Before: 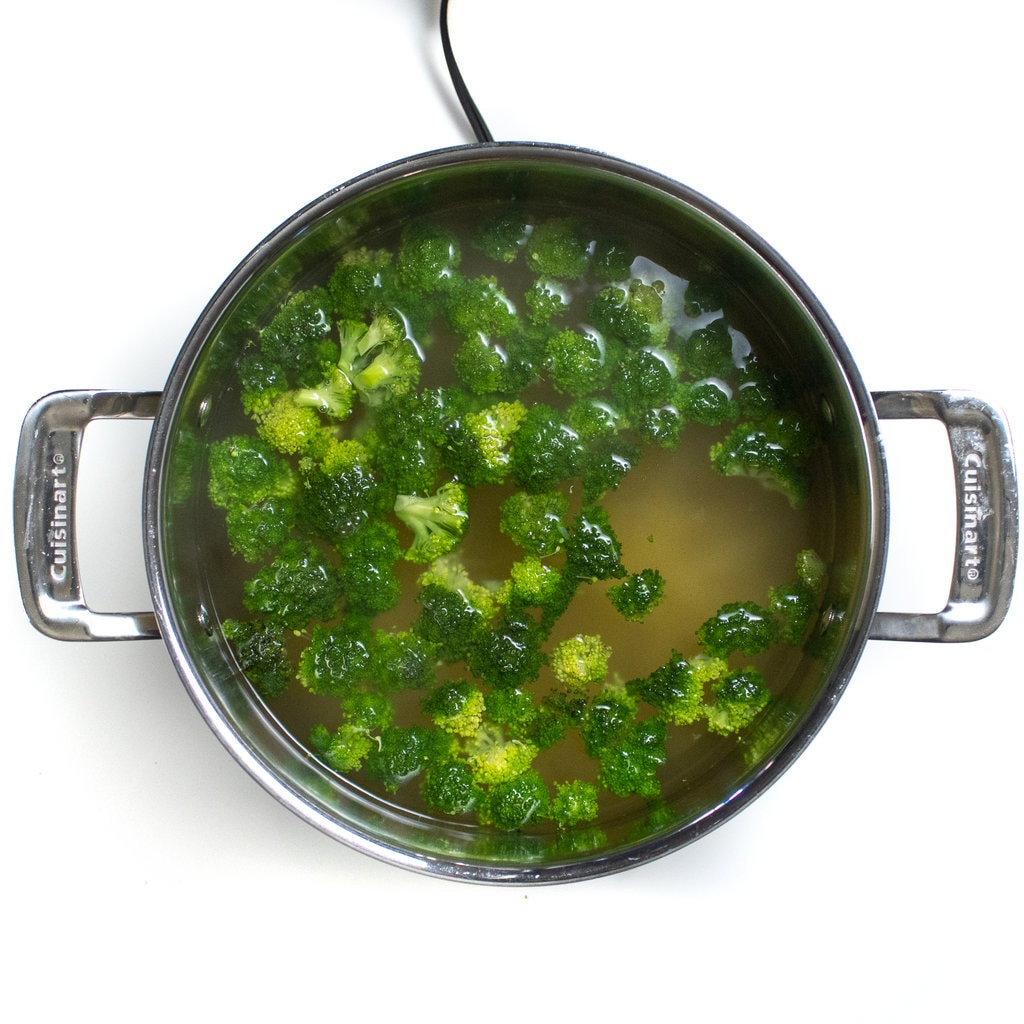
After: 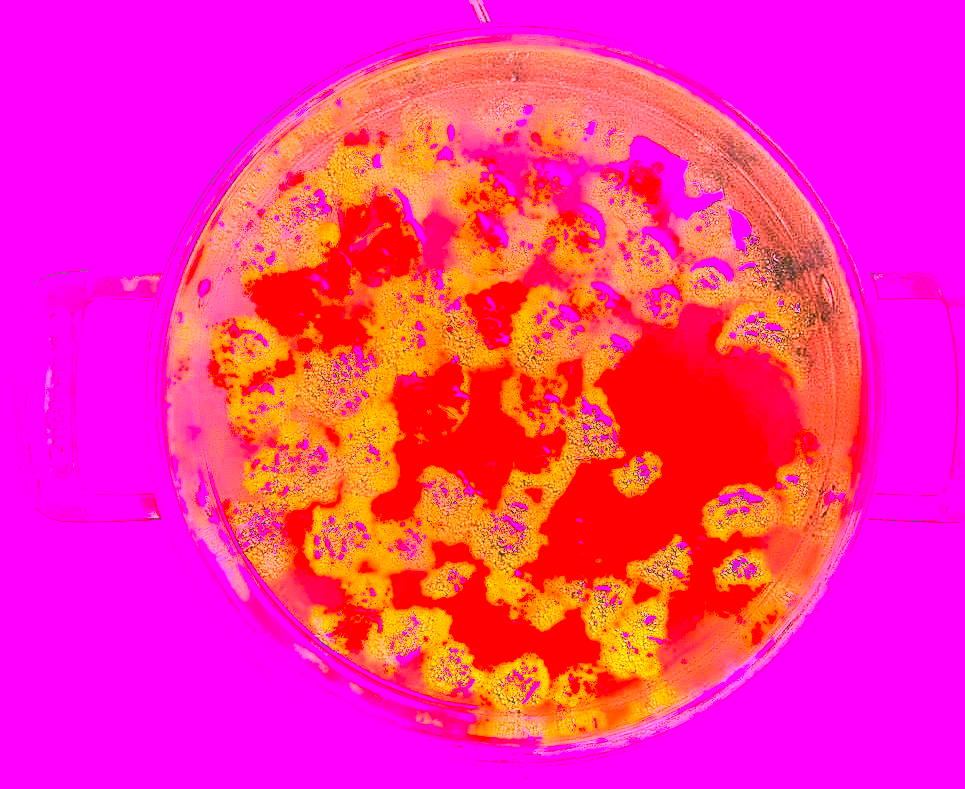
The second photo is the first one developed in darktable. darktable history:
exposure: black level correction 0, exposure 1.9 EV, compensate highlight preservation false
white balance: red 4.26, blue 1.802
contrast brightness saturation: contrast 0.2, brightness 0.16, saturation 0.22
local contrast: on, module defaults
crop and rotate: angle 0.03°, top 11.643%, right 5.651%, bottom 11.189%
sharpen: radius 1.4, amount 1.25, threshold 0.7
